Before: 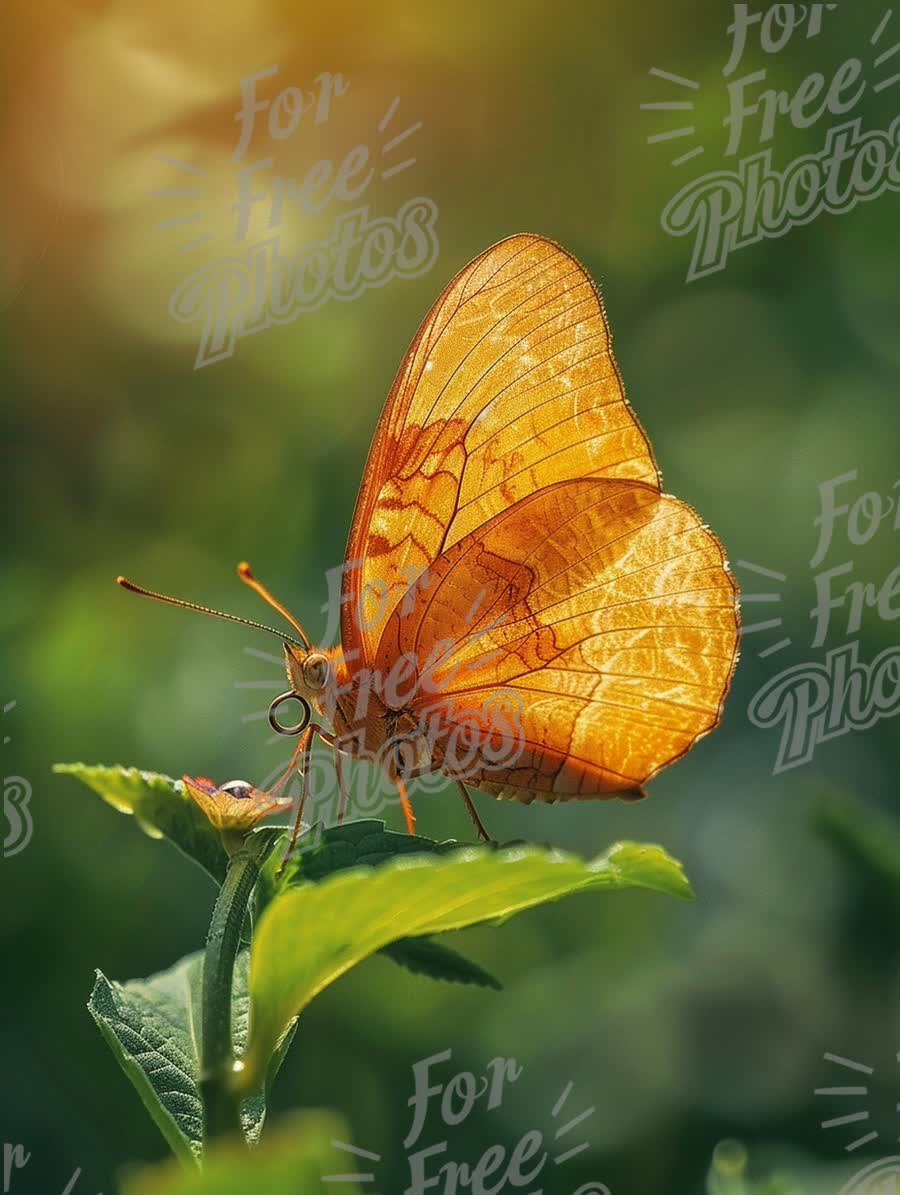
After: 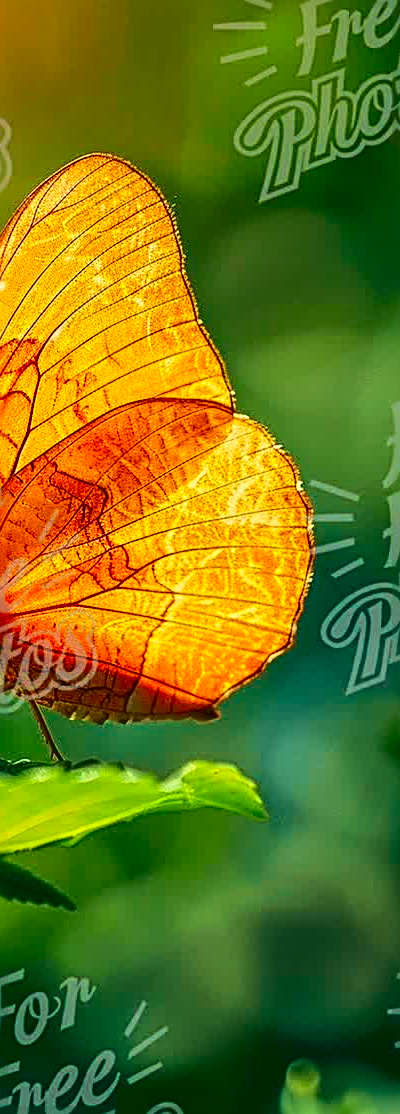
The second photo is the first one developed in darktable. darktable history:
tone curve: curves: ch0 [(0, 0) (0.114, 0.083) (0.303, 0.285) (0.447, 0.51) (0.602, 0.697) (0.772, 0.866) (0.999, 0.978)]; ch1 [(0, 0) (0.389, 0.352) (0.458, 0.433) (0.486, 0.474) (0.509, 0.505) (0.535, 0.528) (0.57, 0.579) (0.696, 0.706) (1, 1)]; ch2 [(0, 0) (0.369, 0.388) (0.449, 0.431) (0.501, 0.5) (0.528, 0.527) (0.589, 0.608) (0.697, 0.721) (1, 1)], color space Lab, independent channels, preserve colors none
local contrast: detail 110%
crop: left 47.482%, top 6.708%, right 7.993%
contrast equalizer: y [[0.6 ×6], [0.55 ×6], [0 ×6], [0 ×6], [0 ×6]], mix 0.214
sharpen: radius 3.02, amount 0.766
contrast brightness saturation: saturation 0.5
velvia: strength 40.56%
